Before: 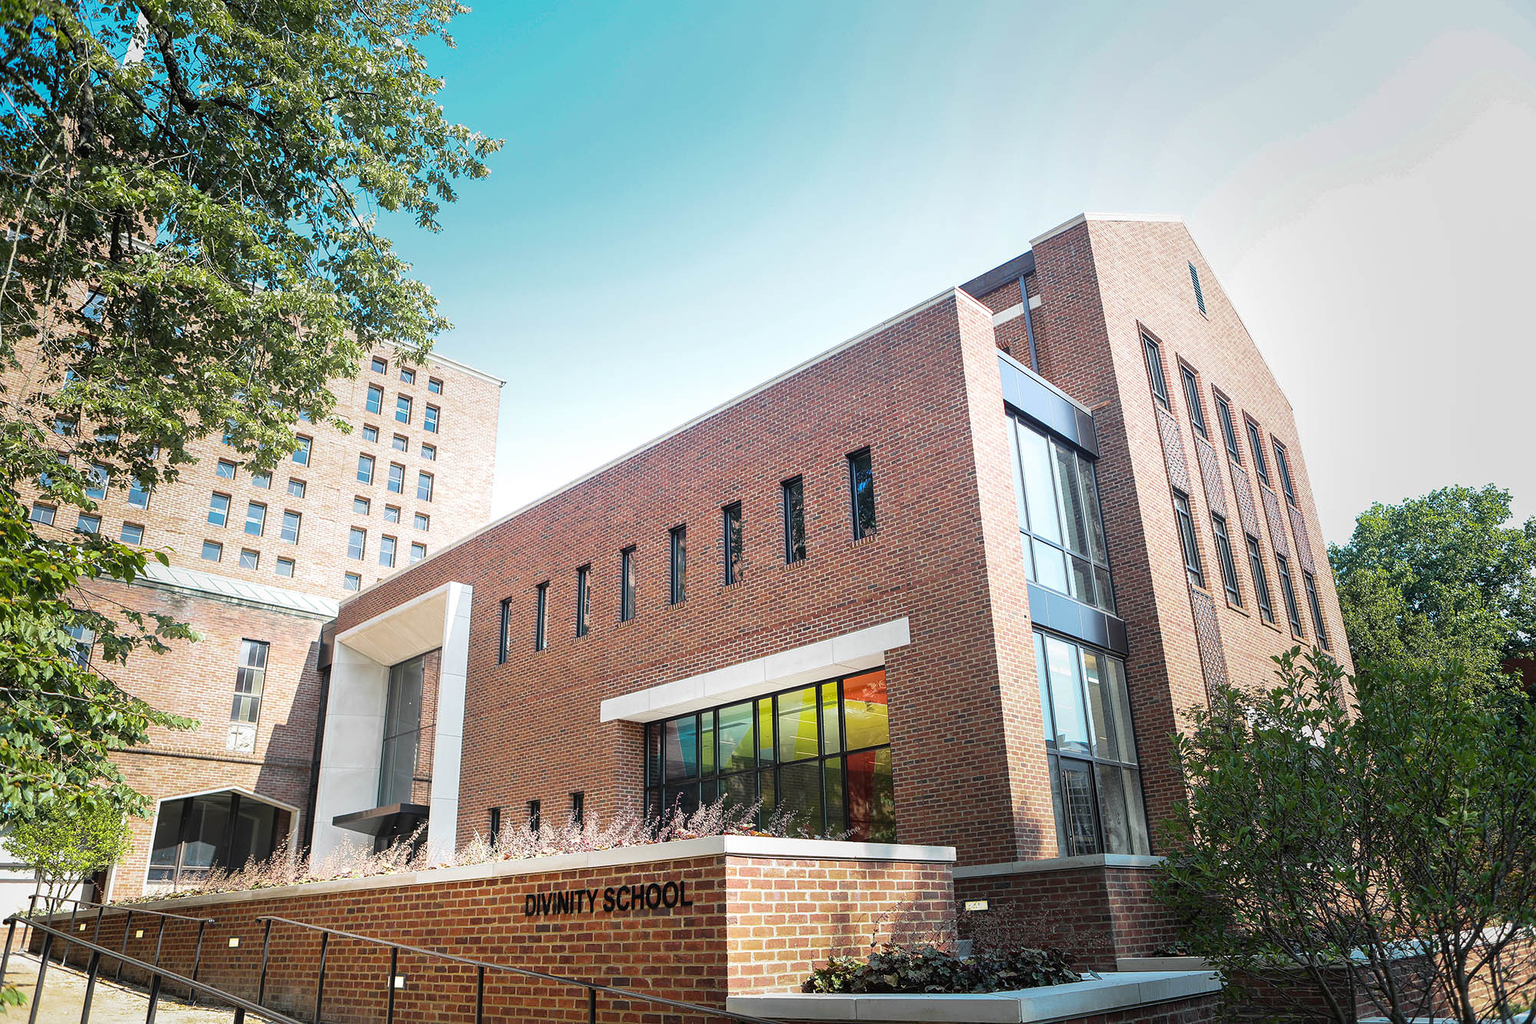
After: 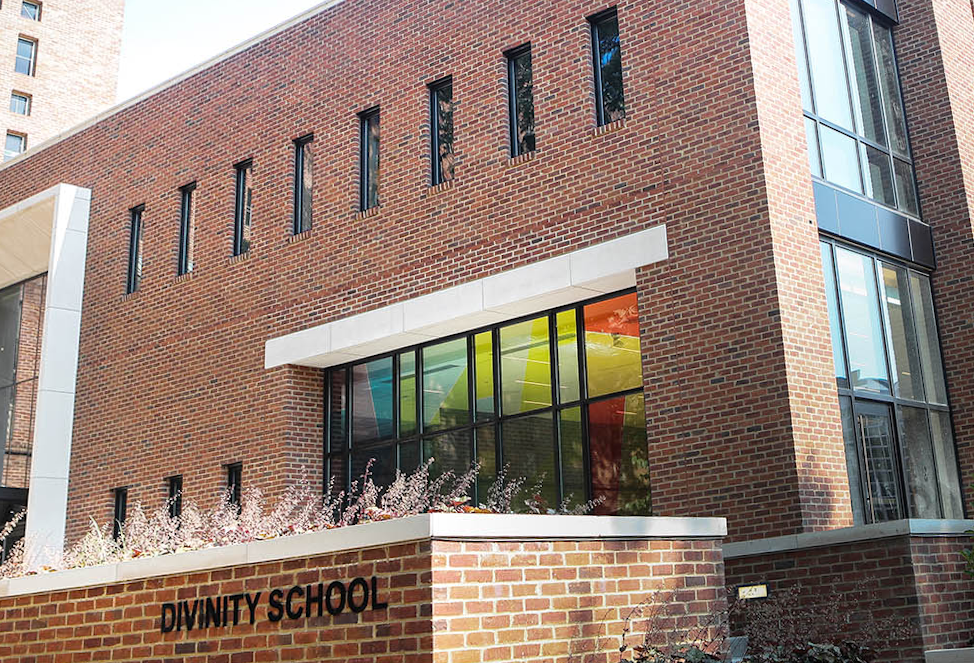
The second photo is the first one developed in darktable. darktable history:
crop: left 29.672%, top 41.786%, right 20.851%, bottom 3.487%
rotate and perspective: rotation -0.013°, lens shift (vertical) -0.027, lens shift (horizontal) 0.178, crop left 0.016, crop right 0.989, crop top 0.082, crop bottom 0.918
